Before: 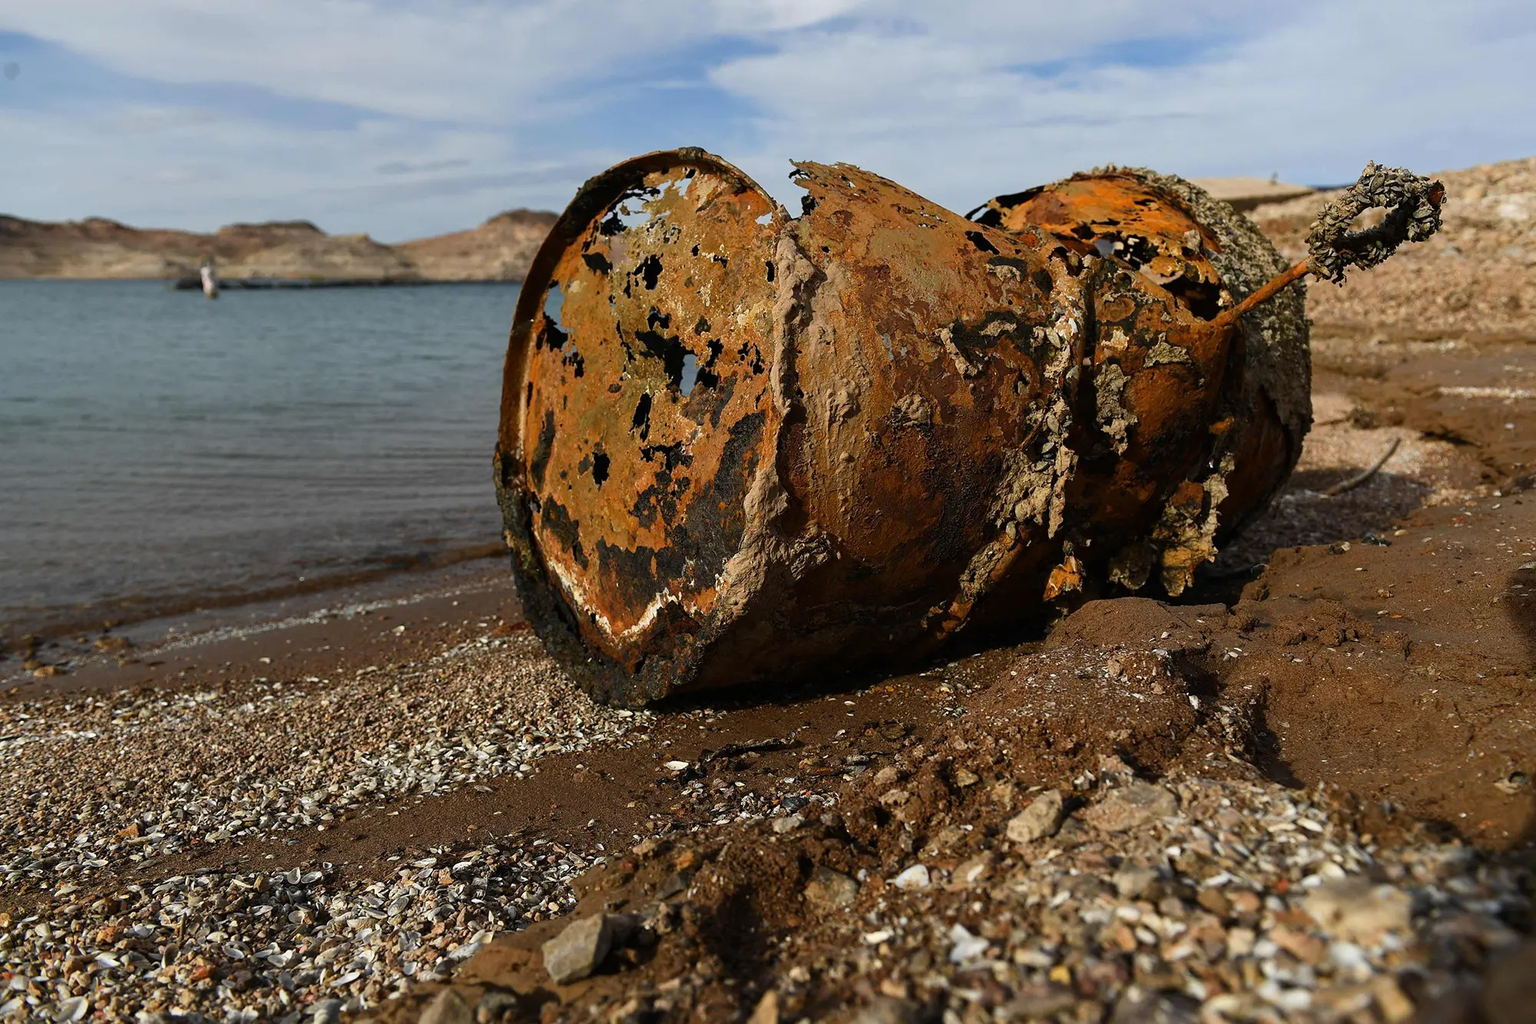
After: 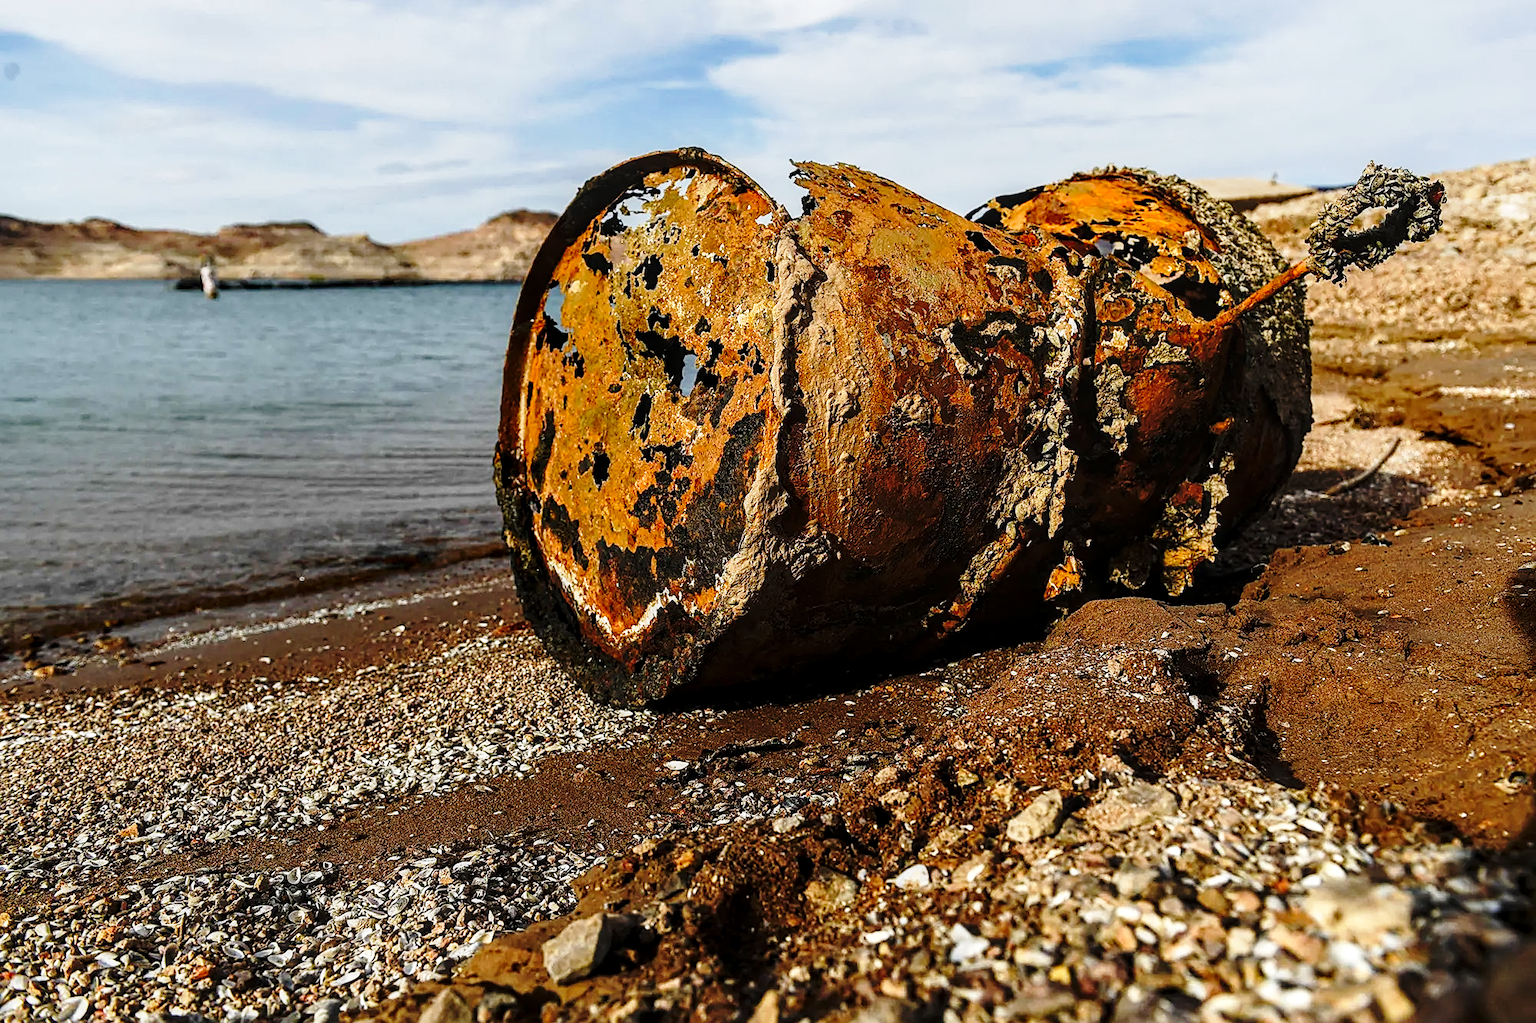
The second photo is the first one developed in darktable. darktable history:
tone equalizer: edges refinement/feathering 500, mask exposure compensation -1.57 EV, preserve details no
local contrast: detail 130%
base curve: curves: ch0 [(0, 0) (0.04, 0.03) (0.133, 0.232) (0.448, 0.748) (0.843, 0.968) (1, 1)], preserve colors none
sharpen: amount 0.476
